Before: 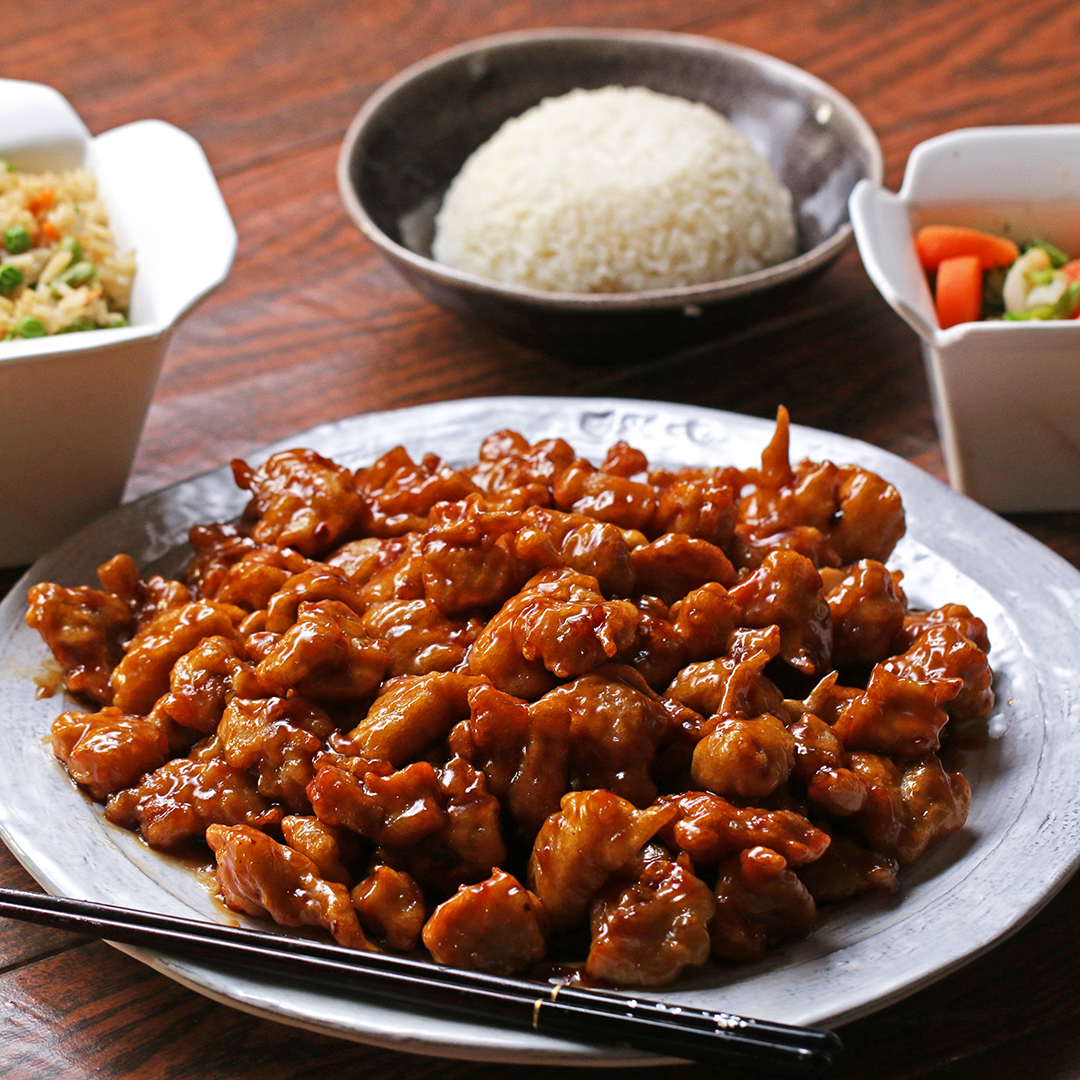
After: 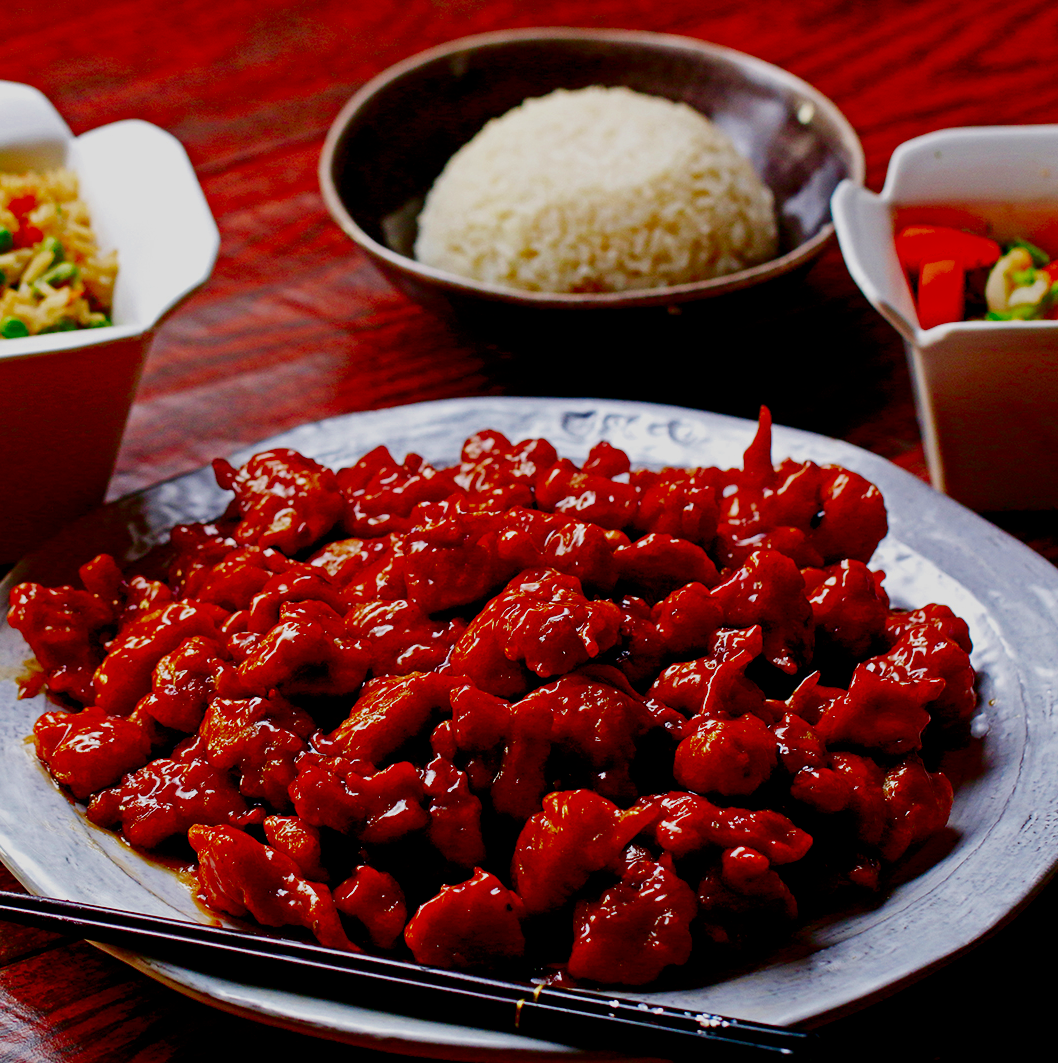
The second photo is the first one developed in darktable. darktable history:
crop: left 1.692%, right 0.288%, bottom 1.511%
exposure: black level correction 0, exposure 1.001 EV, compensate exposure bias true, compensate highlight preservation false
contrast brightness saturation: brightness -0.993, saturation 0.986
filmic rgb: black relative exposure -2.8 EV, white relative exposure 4.56 EV, hardness 1.71, contrast 1.246
